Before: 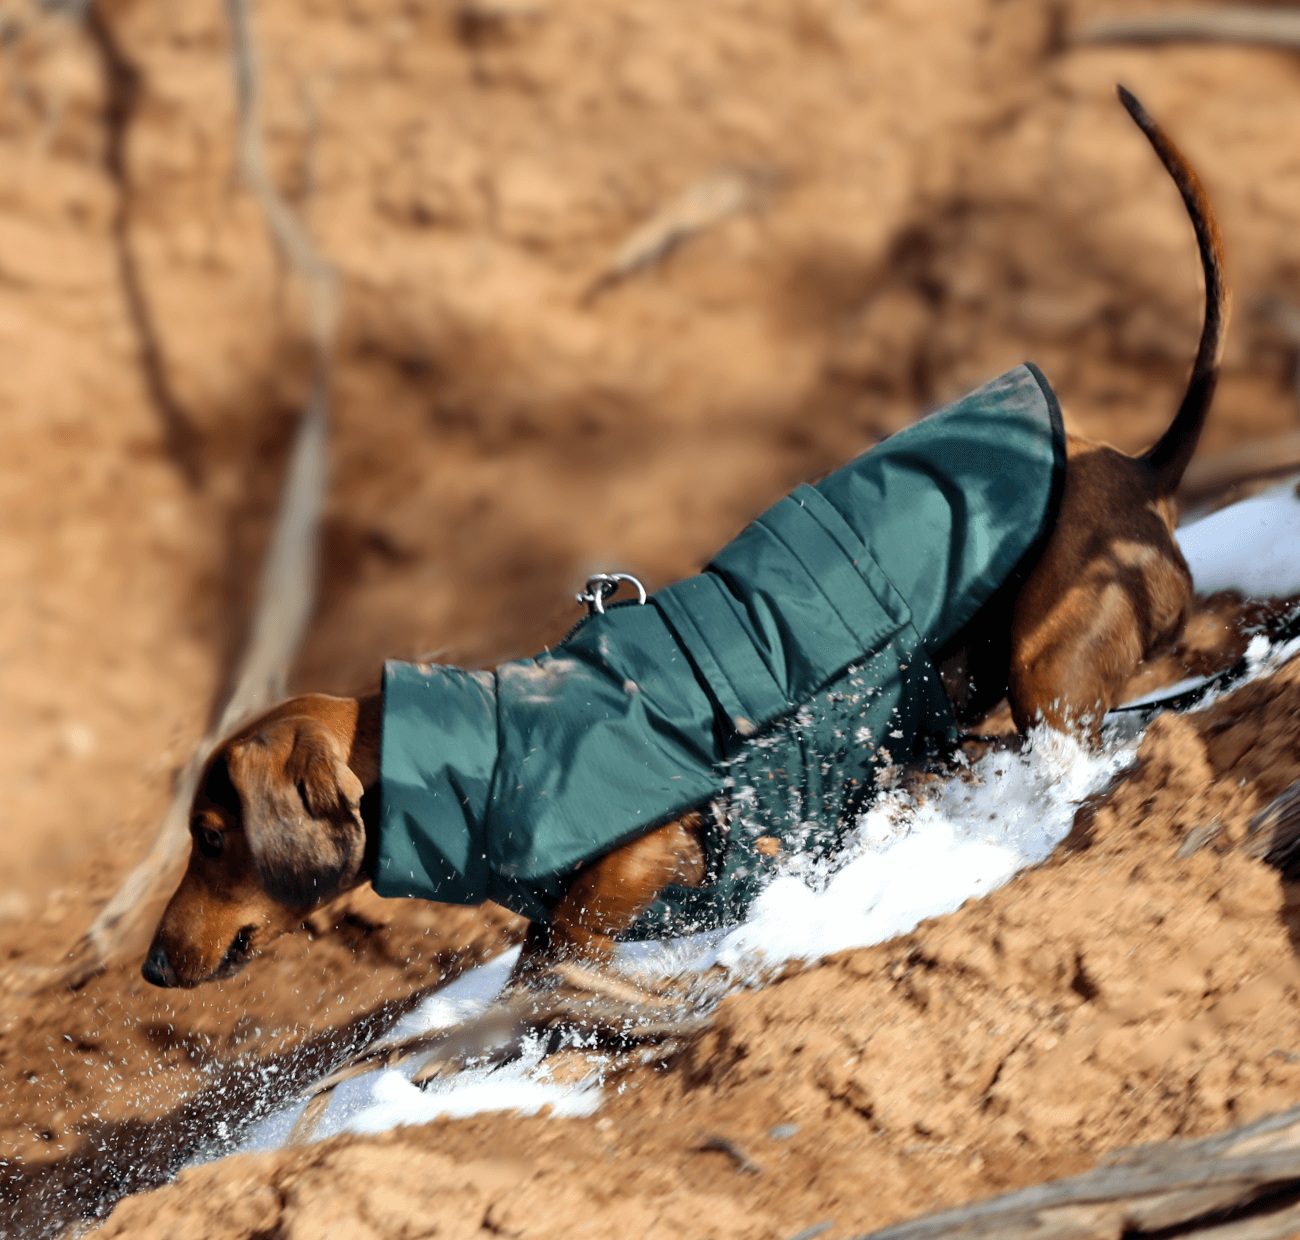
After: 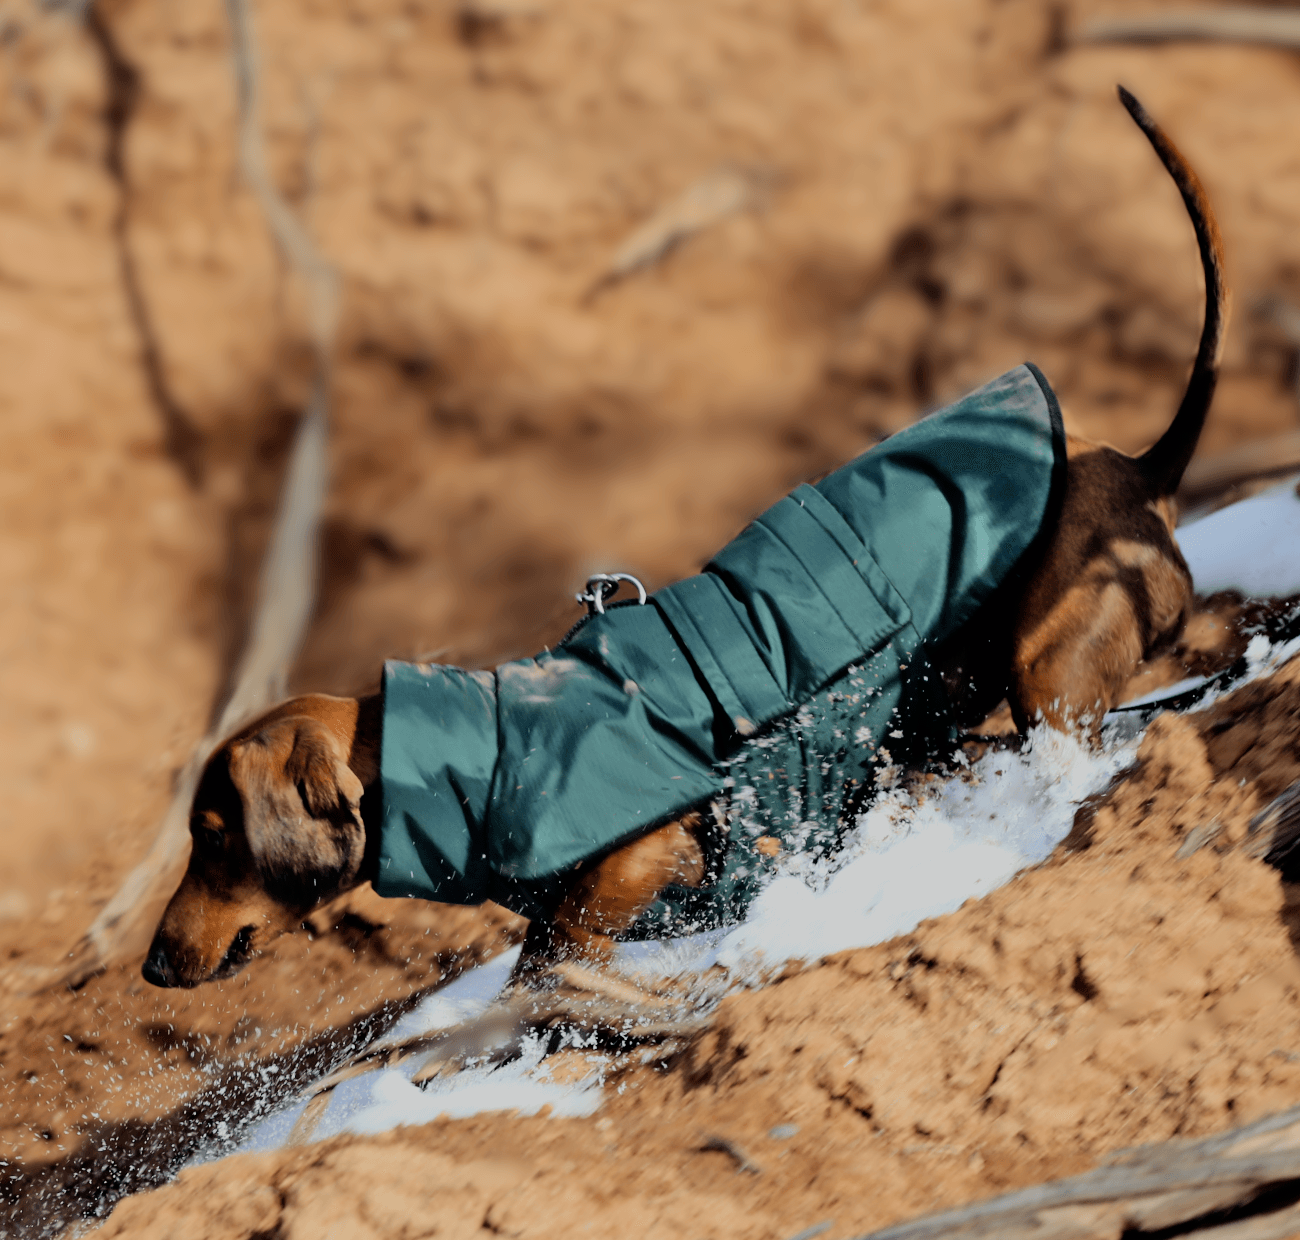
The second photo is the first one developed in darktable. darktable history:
filmic rgb: black relative exposure -6.9 EV, white relative exposure 5.6 EV, threshold 3.03 EV, hardness 2.86, color science v6 (2022), enable highlight reconstruction true
